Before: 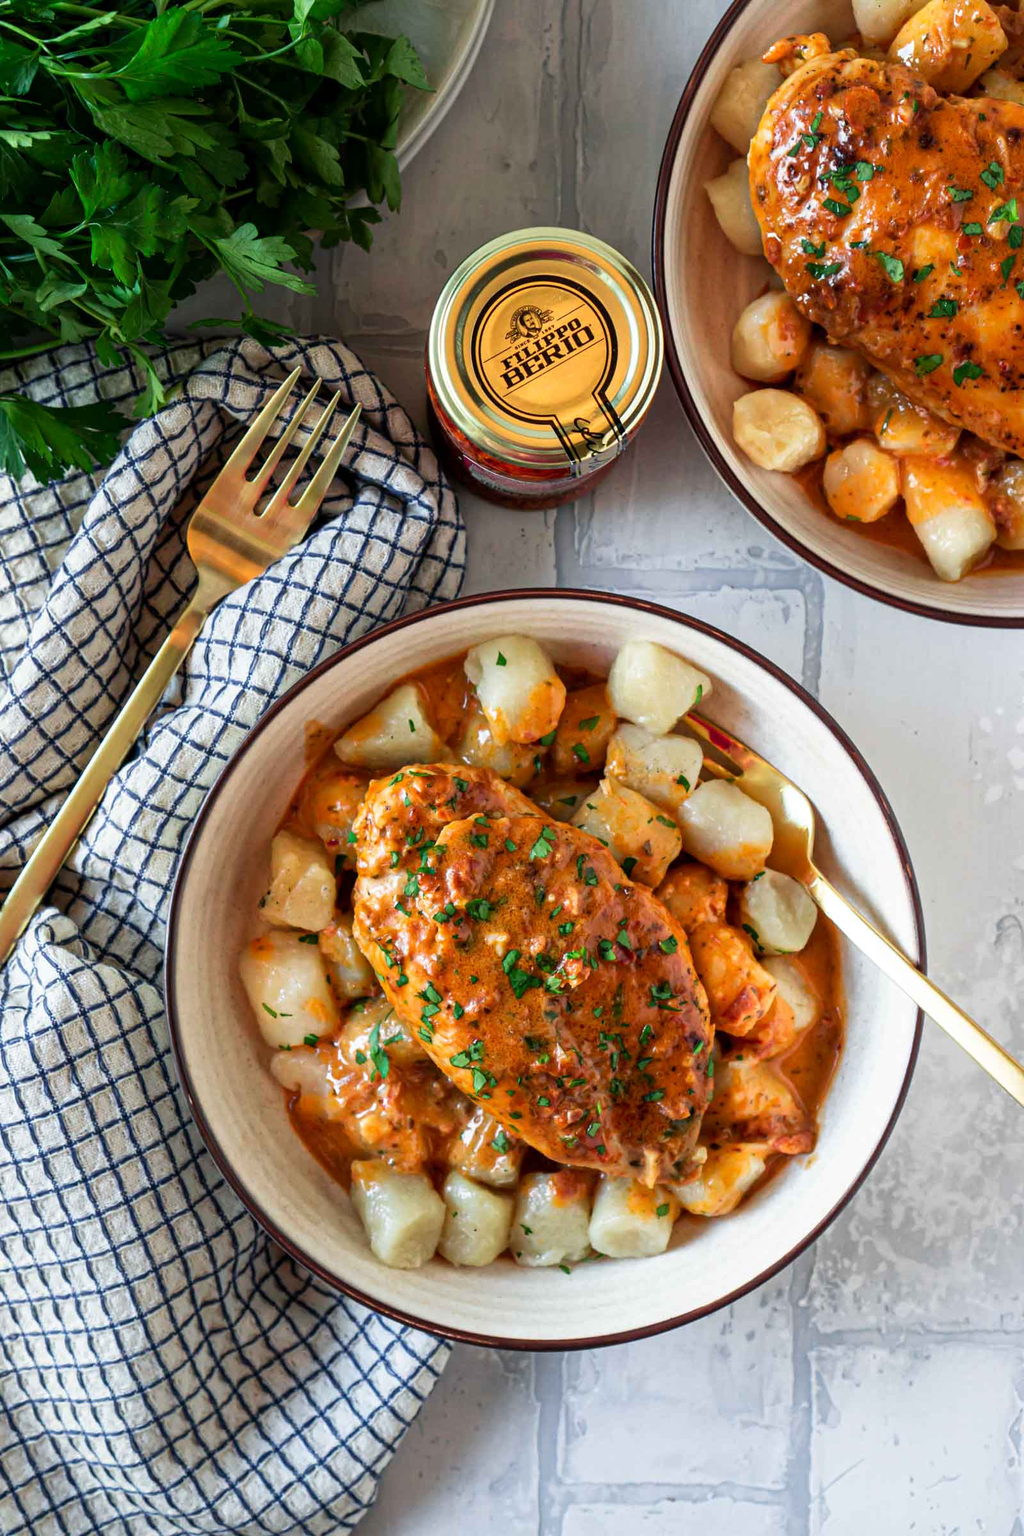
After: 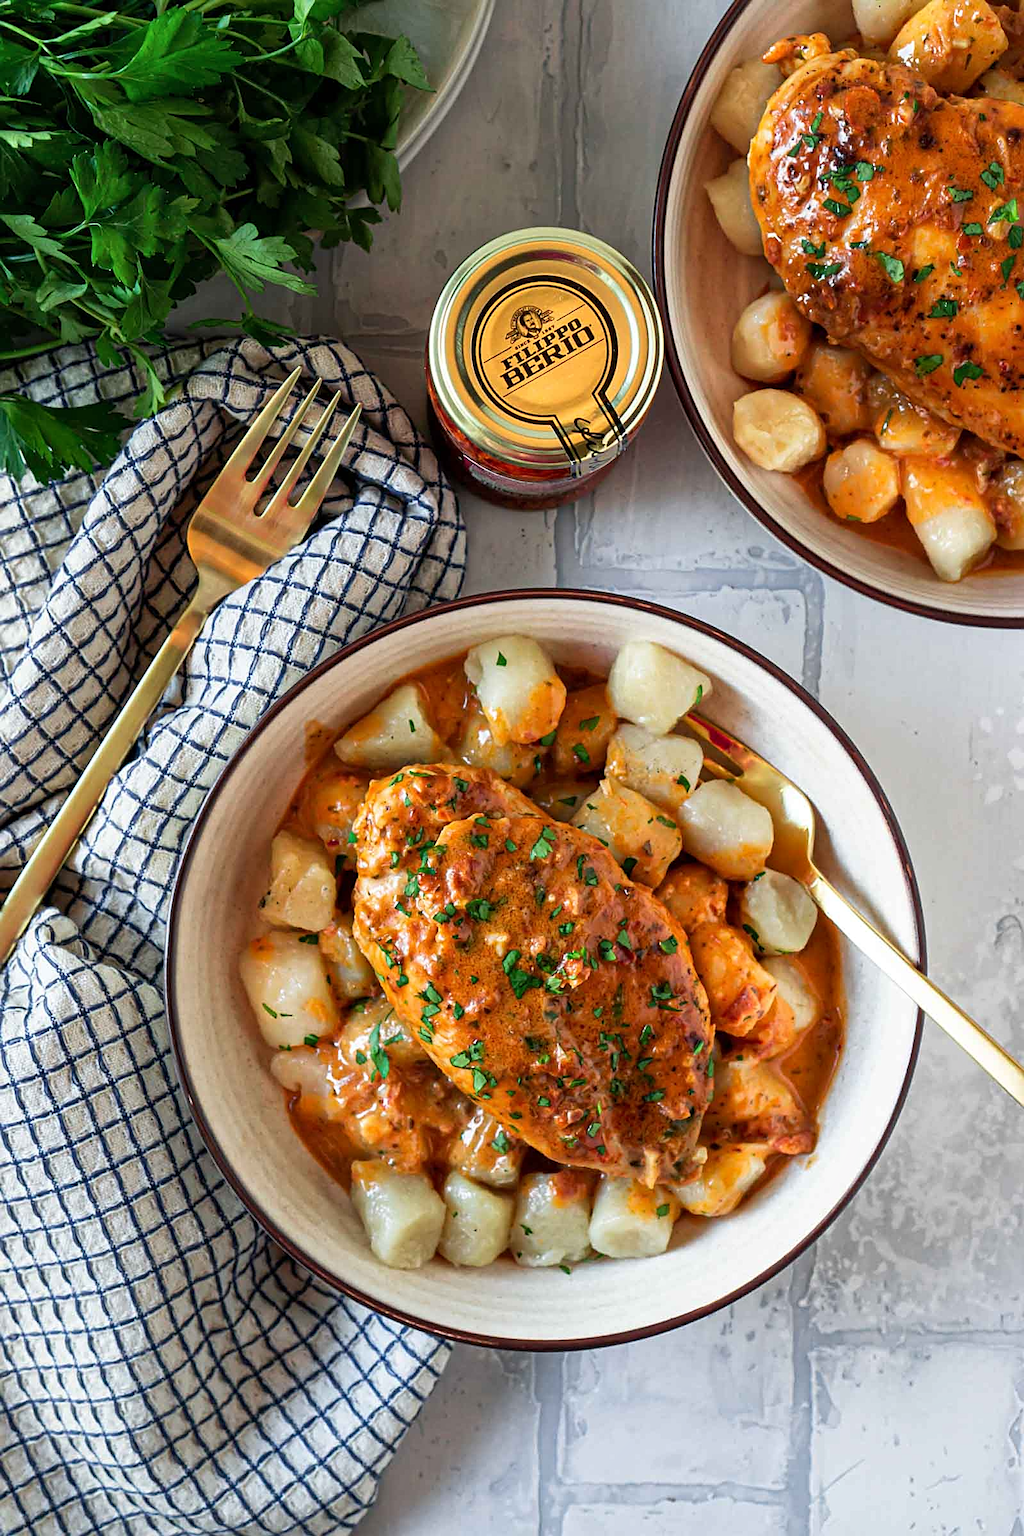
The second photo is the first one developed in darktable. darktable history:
sharpen: on, module defaults
shadows and highlights: radius 125.46, shadows 30.51, highlights -30.51, low approximation 0.01, soften with gaussian
